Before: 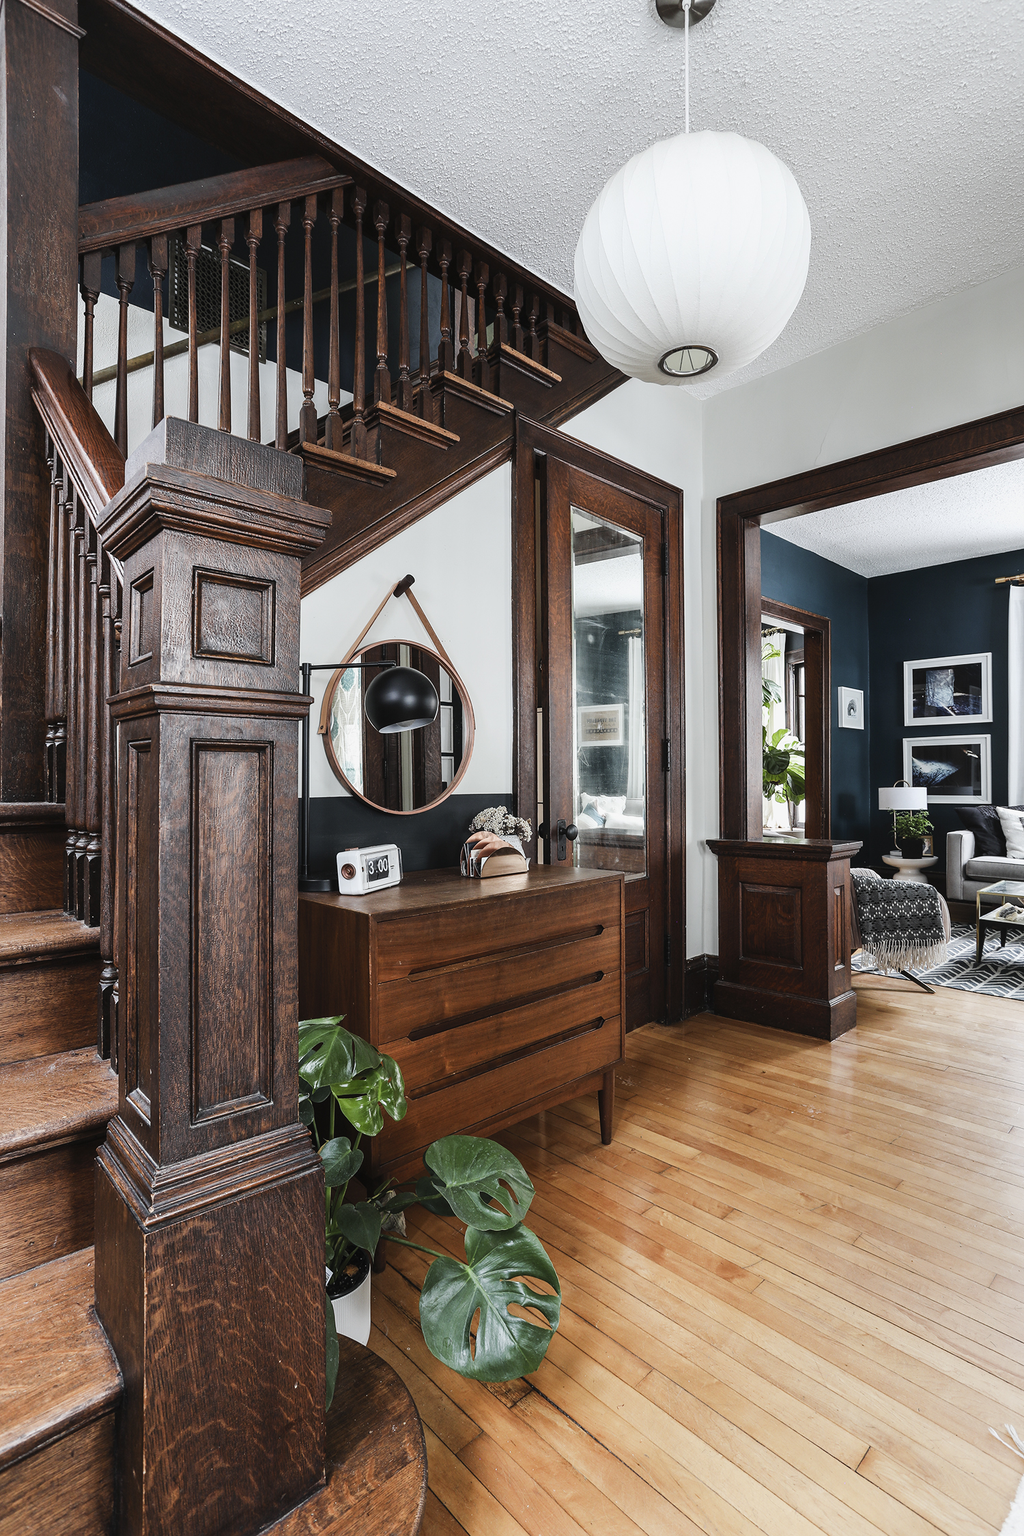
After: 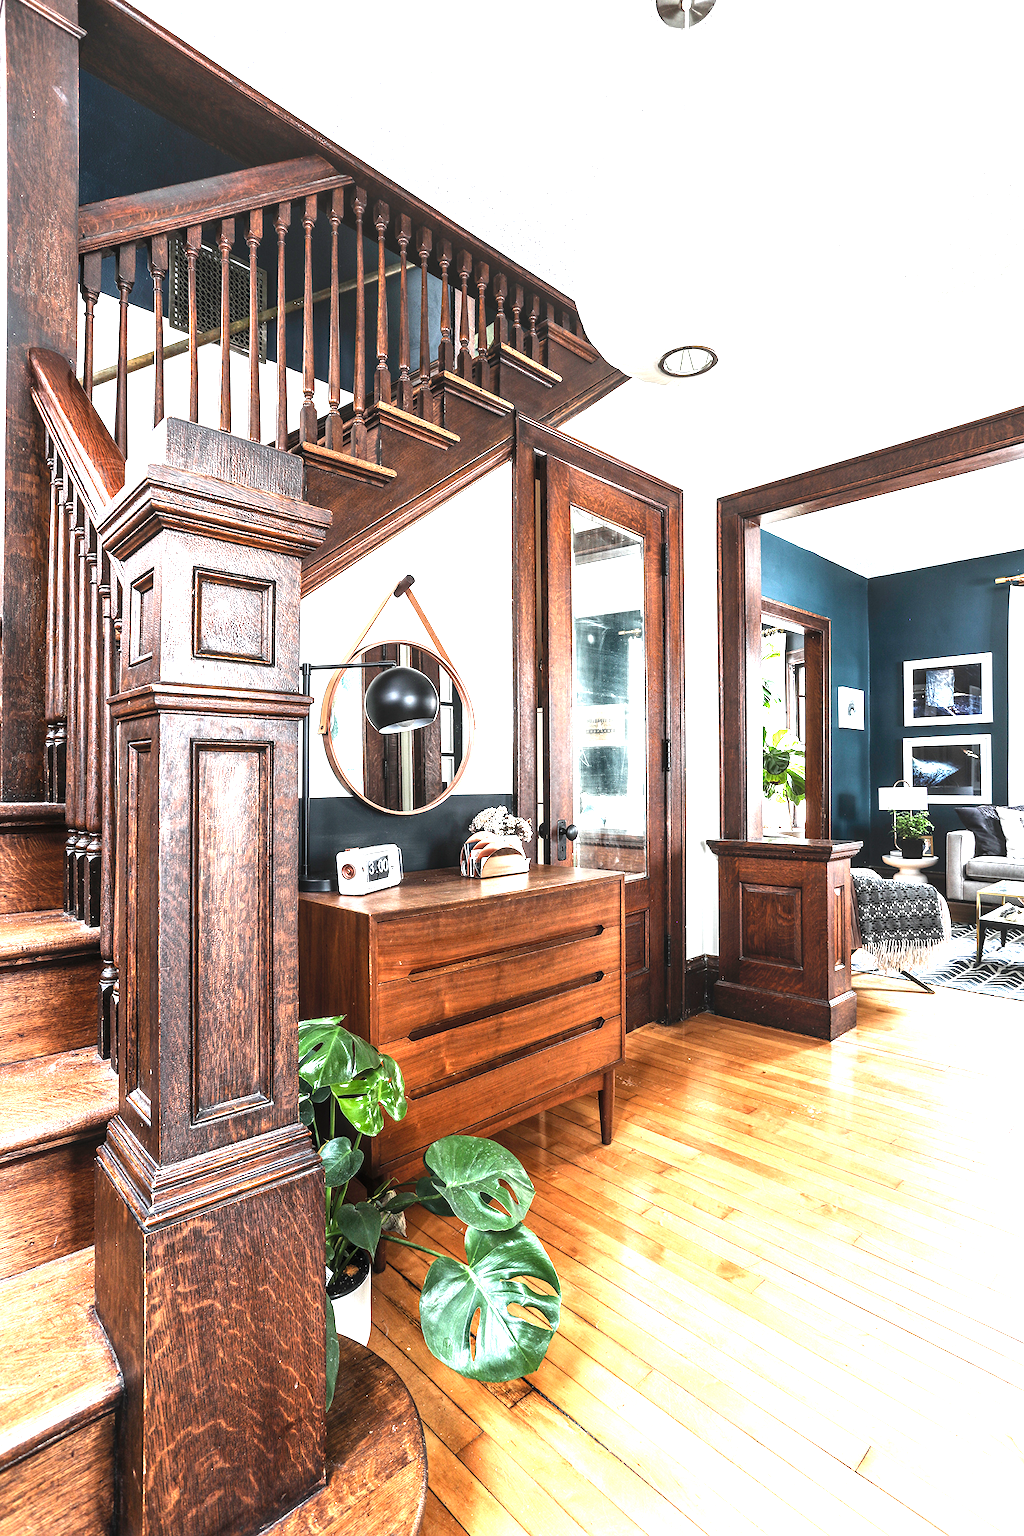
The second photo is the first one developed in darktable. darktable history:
local contrast: on, module defaults
exposure: exposure 0.7 EV, compensate highlight preservation false
levels: levels [0, 0.374, 0.749]
